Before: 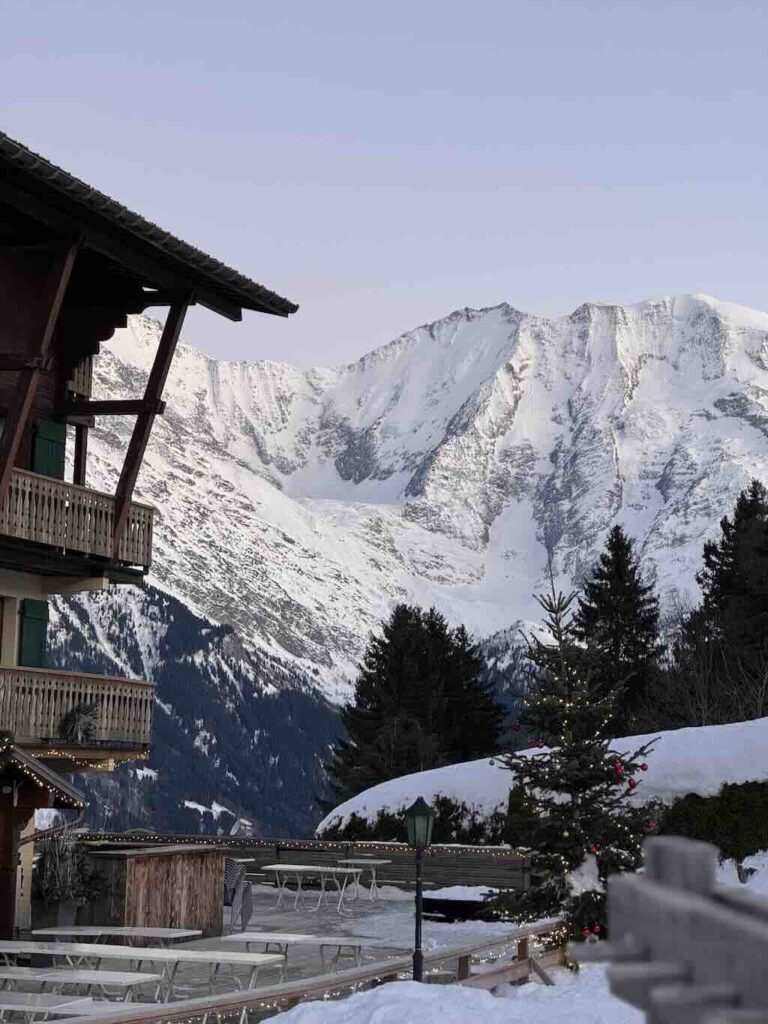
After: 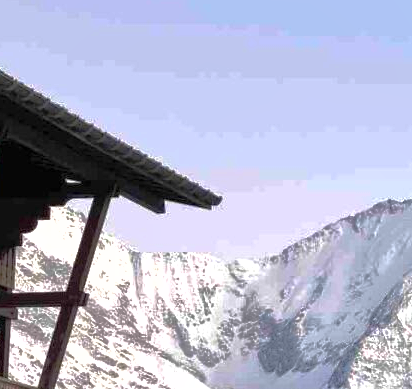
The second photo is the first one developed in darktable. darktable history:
shadows and highlights: highlights -59.72
crop: left 10.137%, top 10.597%, right 36.087%, bottom 51.383%
exposure: exposure 0.609 EV, compensate highlight preservation false
